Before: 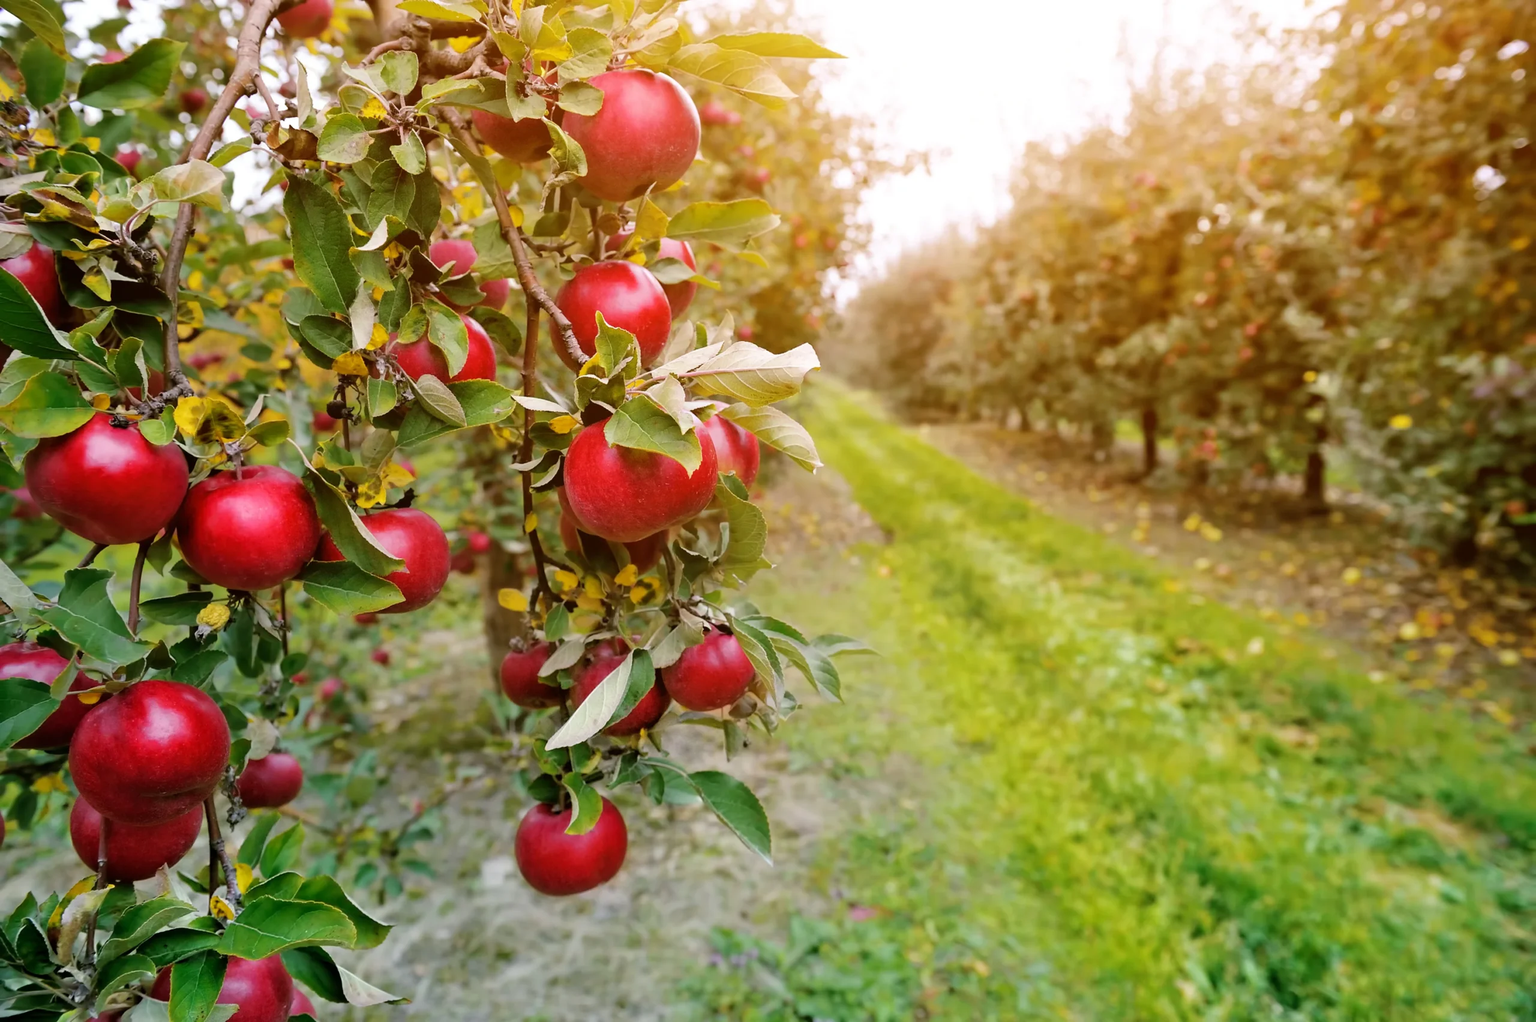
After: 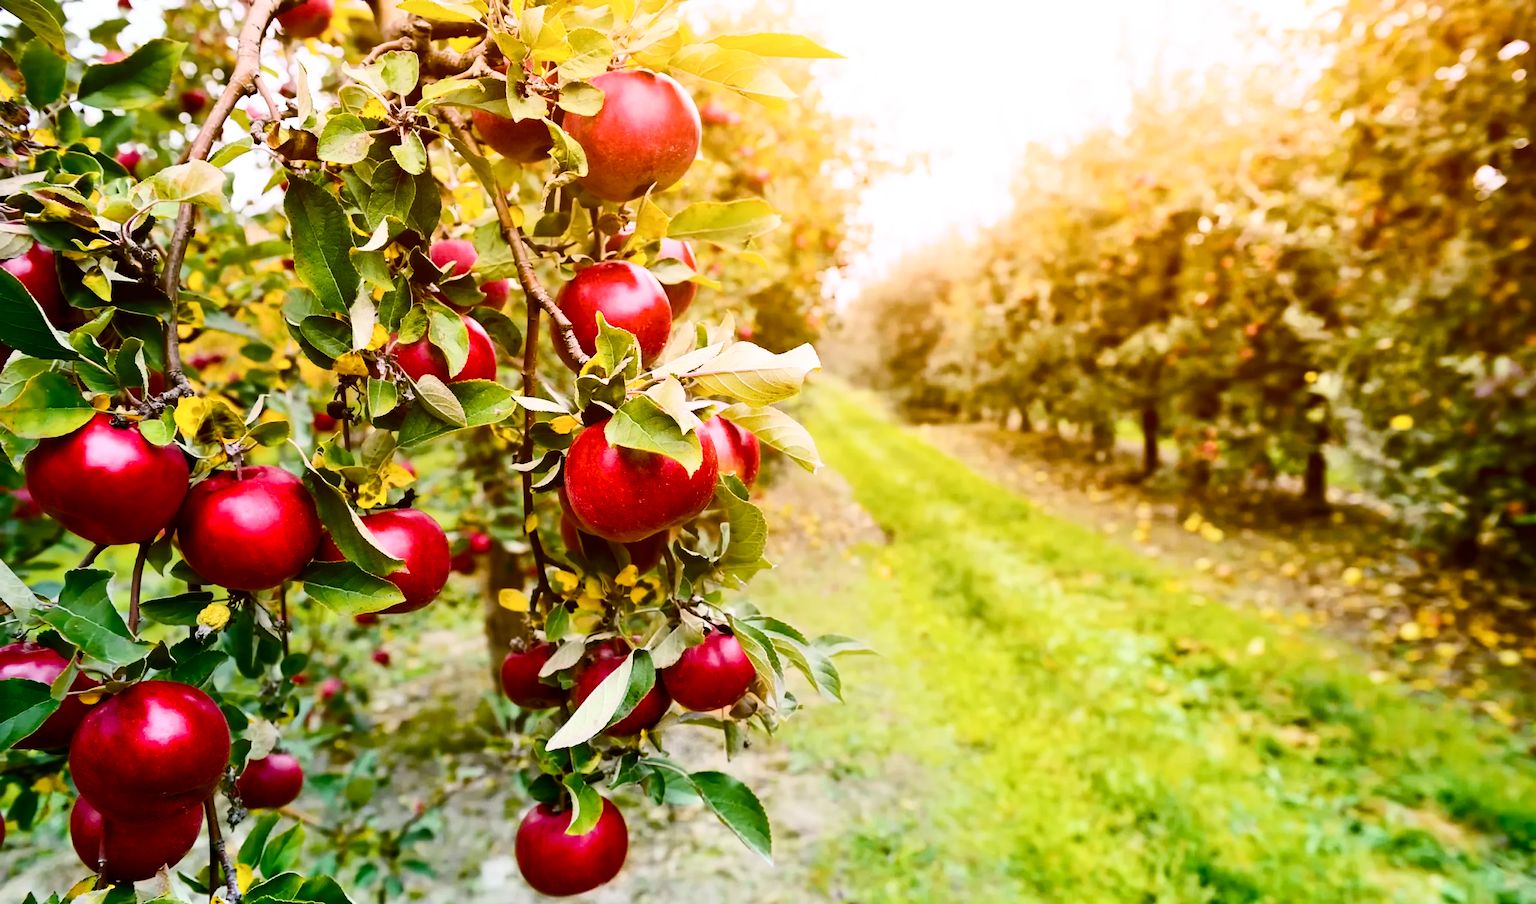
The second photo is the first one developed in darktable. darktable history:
crop and rotate: top 0%, bottom 11.49%
color balance rgb: perceptual saturation grading › global saturation 35%, perceptual saturation grading › highlights -30%, perceptual saturation grading › shadows 35%, perceptual brilliance grading › global brilliance 3%, perceptual brilliance grading › highlights -3%, perceptual brilliance grading › shadows 3%
contrast brightness saturation: contrast 0.39, brightness 0.1
